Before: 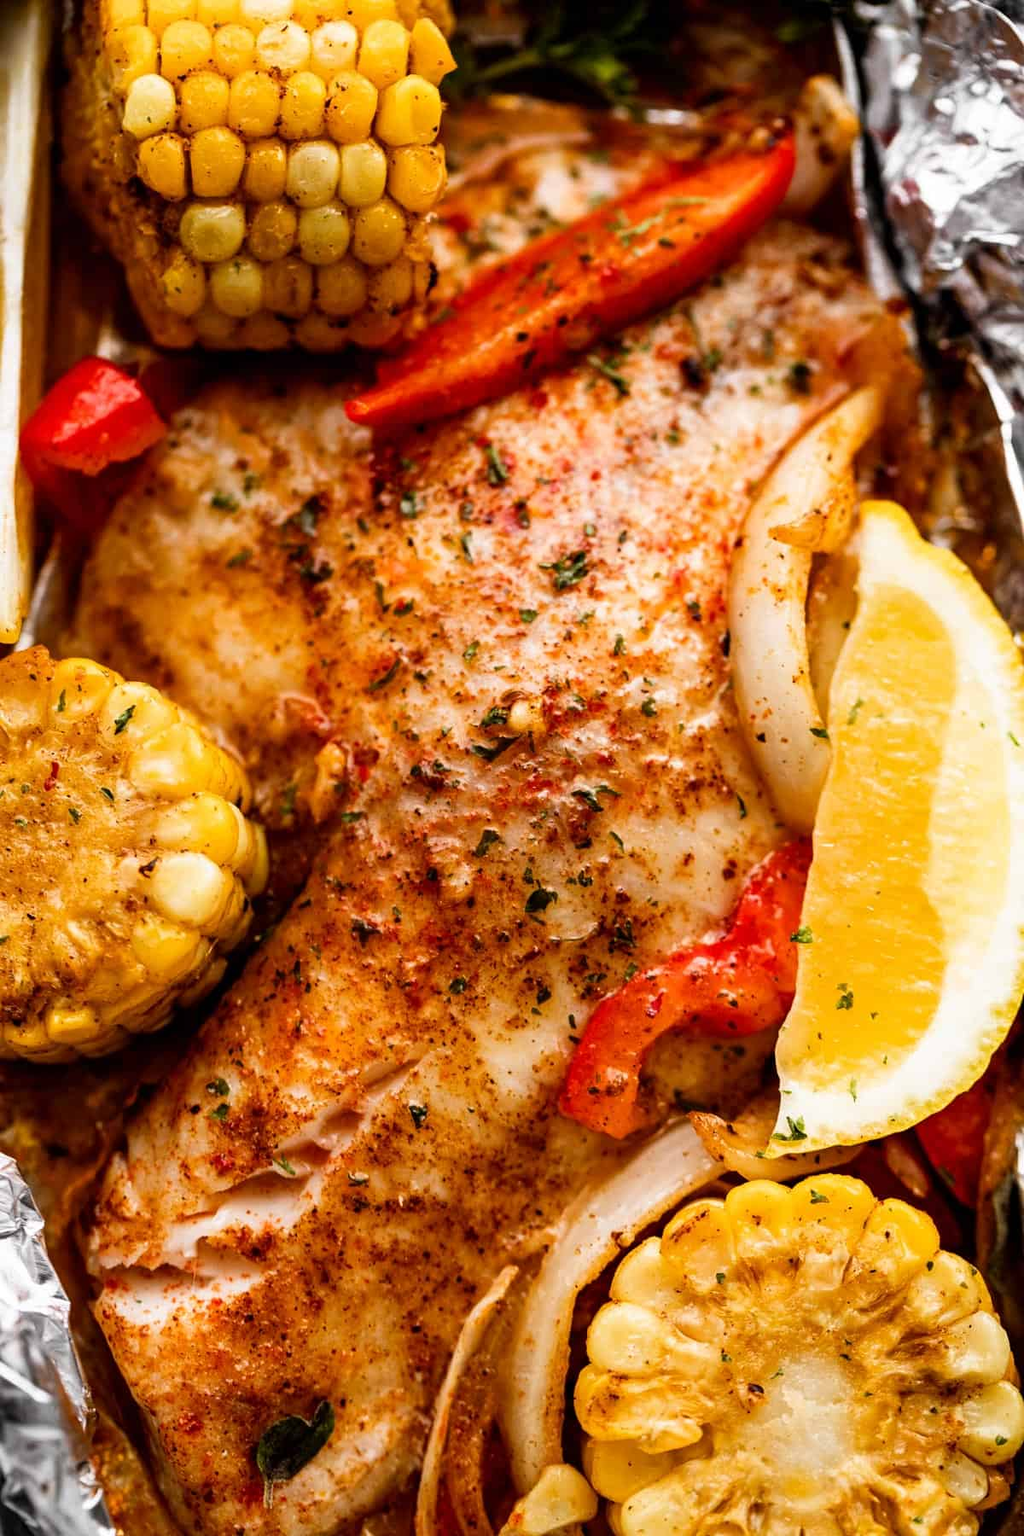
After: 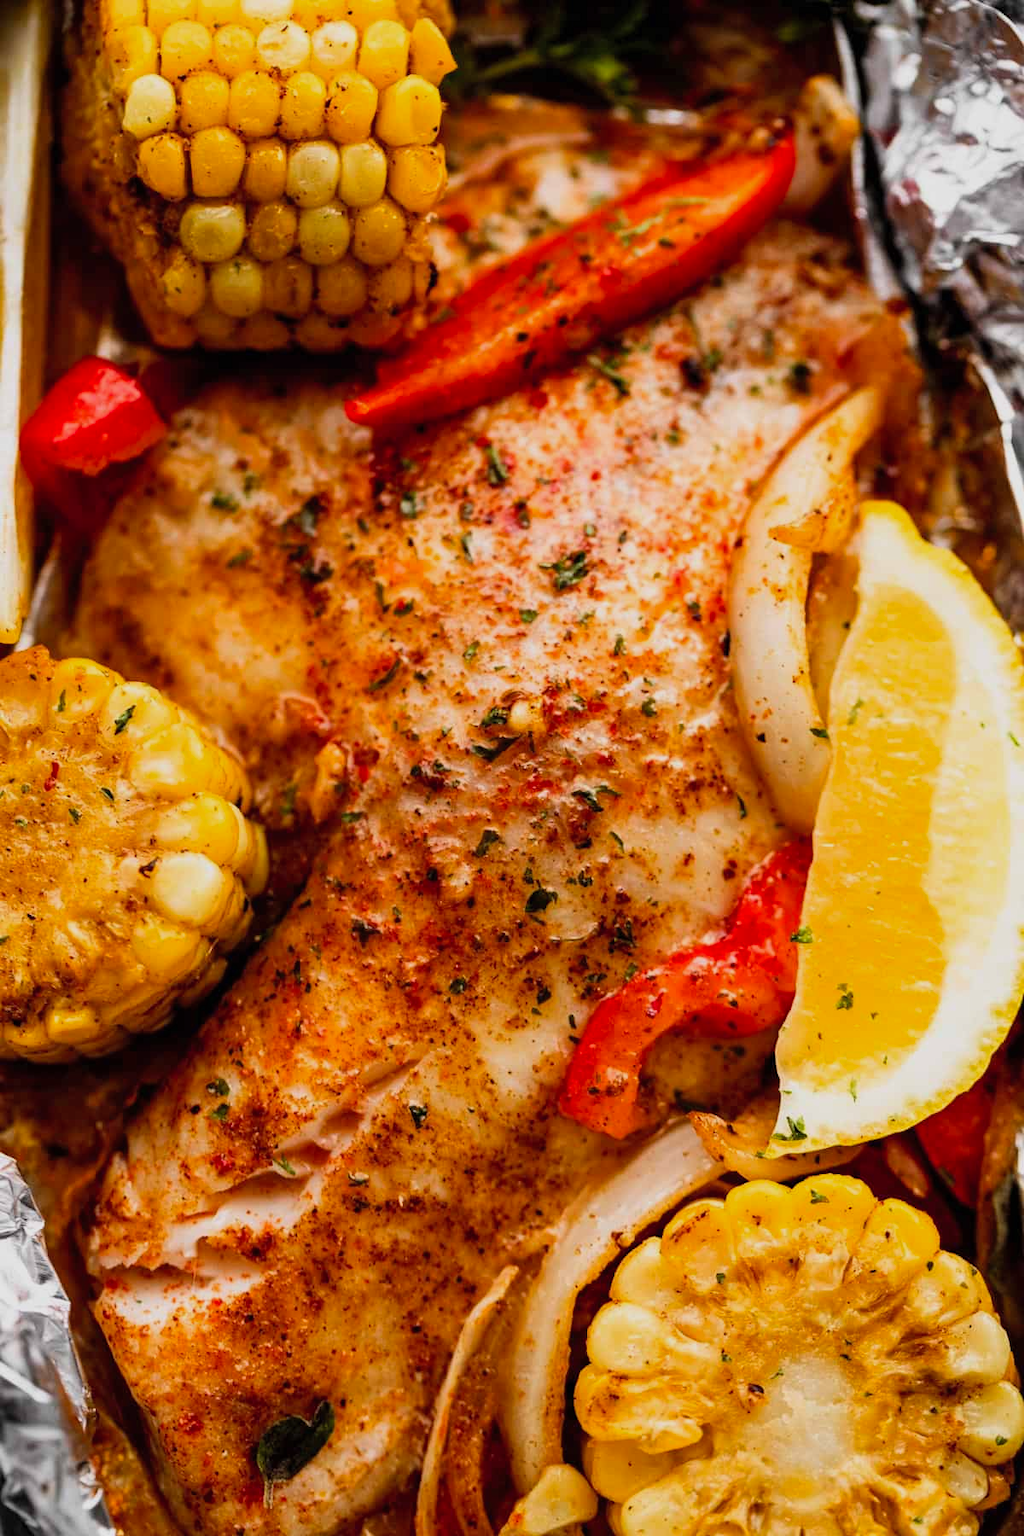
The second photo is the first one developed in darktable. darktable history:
contrast brightness saturation: contrast 0.074, brightness 0.078, saturation 0.176
exposure: exposure -0.461 EV, compensate highlight preservation false
